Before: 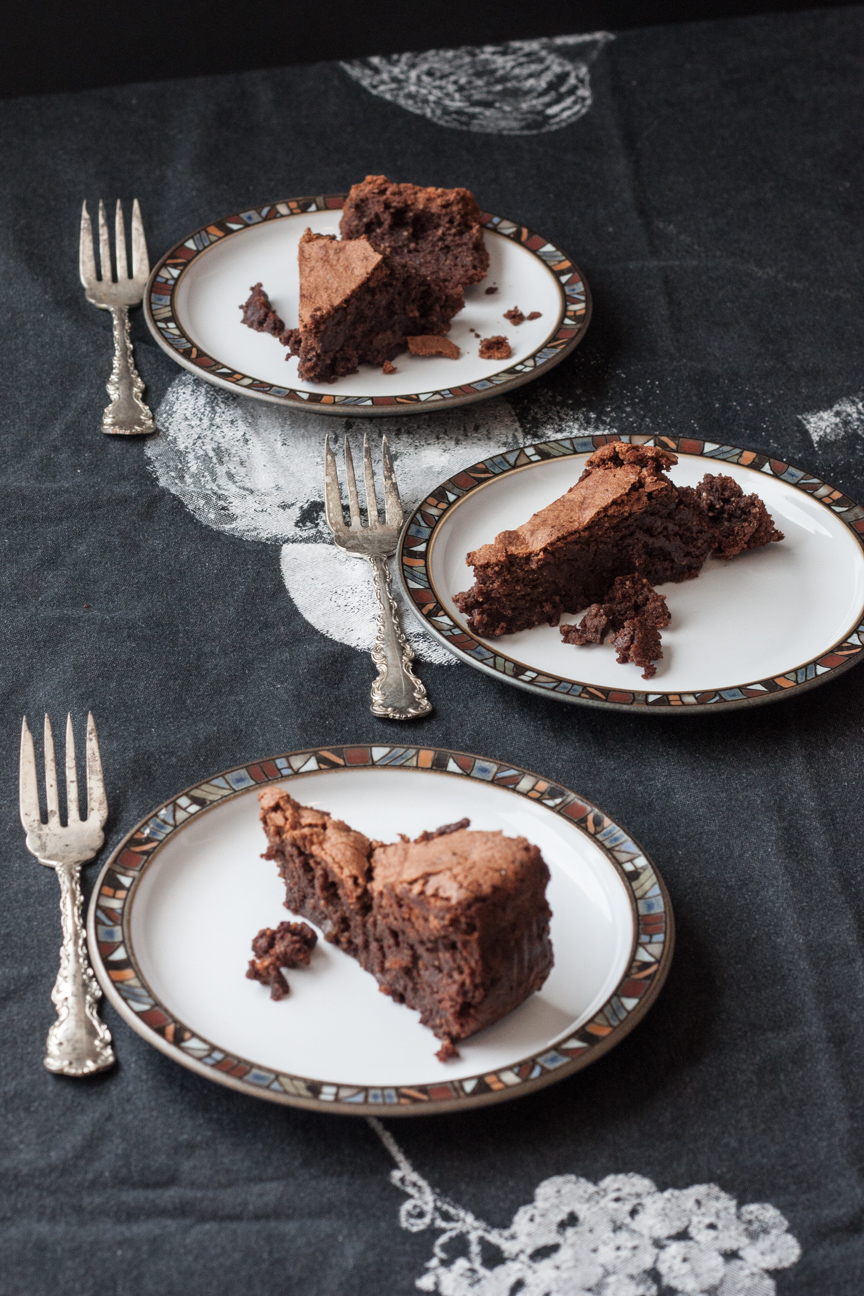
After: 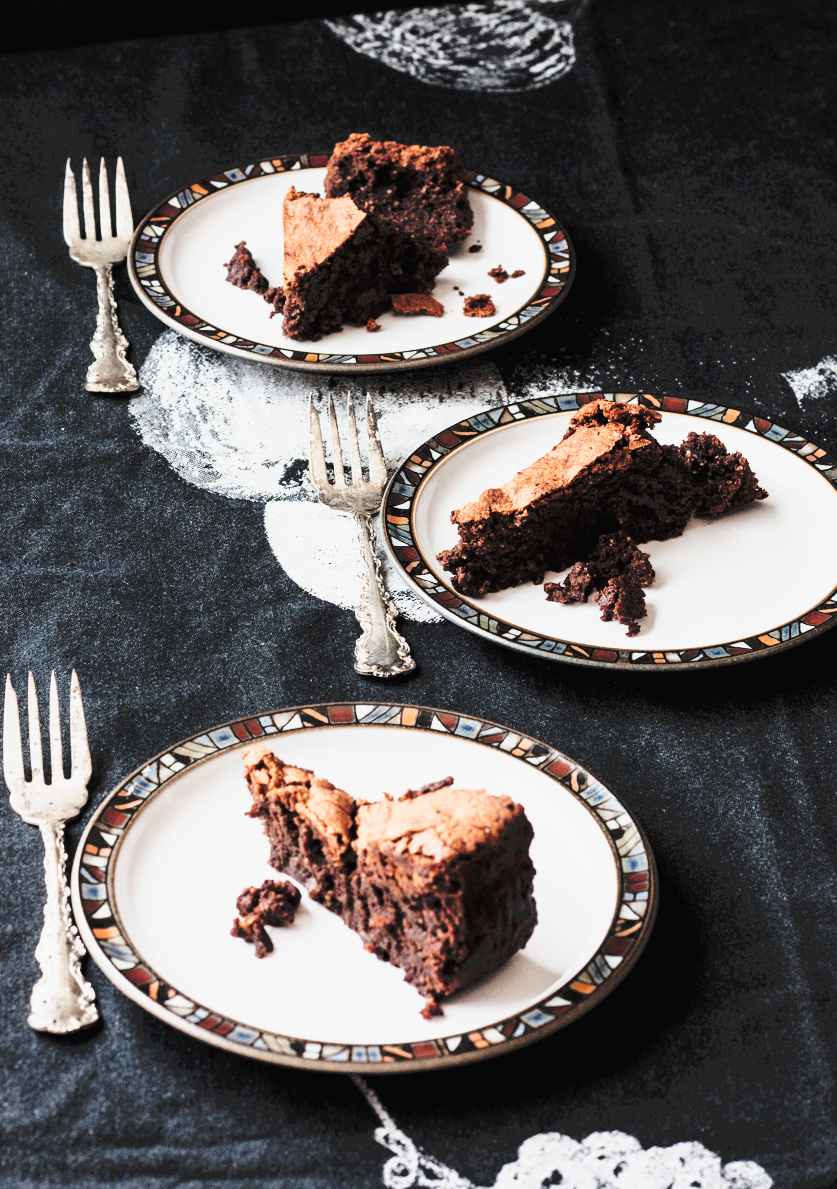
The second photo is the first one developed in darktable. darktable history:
filmic rgb: black relative exposure -5 EV, white relative exposure 3.5 EV, hardness 3.19, contrast 1.2, highlights saturation mix -50%
crop: left 1.964%, top 3.251%, right 1.122%, bottom 4.933%
tone curve: curves: ch0 [(0, 0) (0.003, 0.037) (0.011, 0.061) (0.025, 0.104) (0.044, 0.145) (0.069, 0.145) (0.1, 0.127) (0.136, 0.175) (0.177, 0.207) (0.224, 0.252) (0.277, 0.341) (0.335, 0.446) (0.399, 0.554) (0.468, 0.658) (0.543, 0.757) (0.623, 0.843) (0.709, 0.919) (0.801, 0.958) (0.898, 0.975) (1, 1)], preserve colors none
